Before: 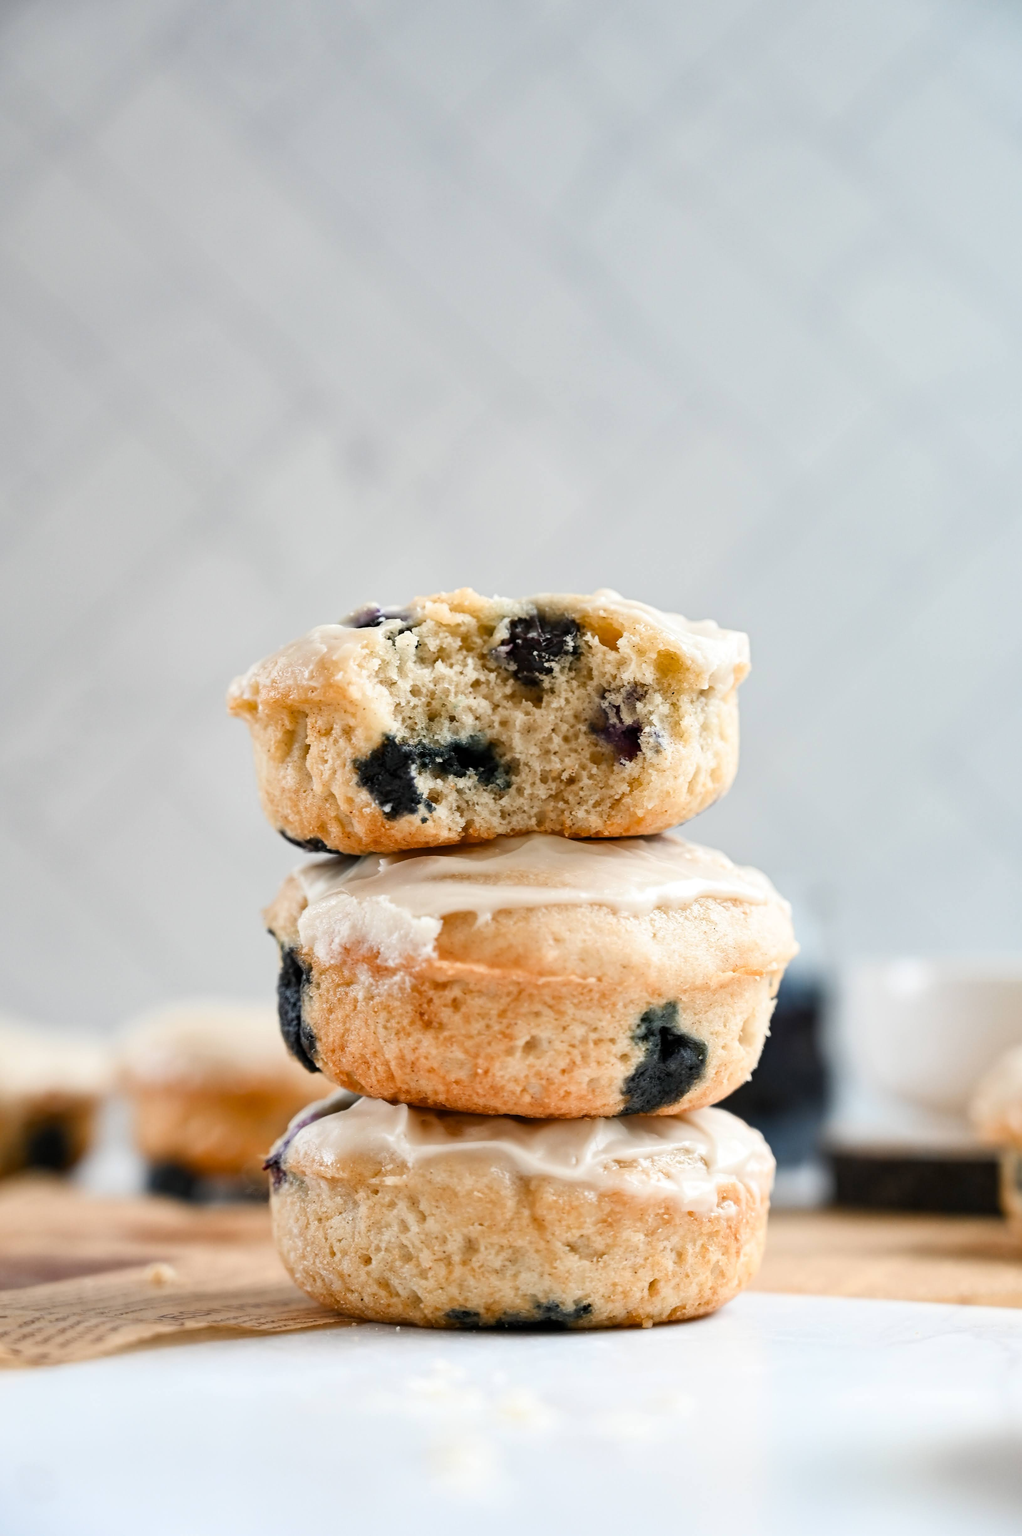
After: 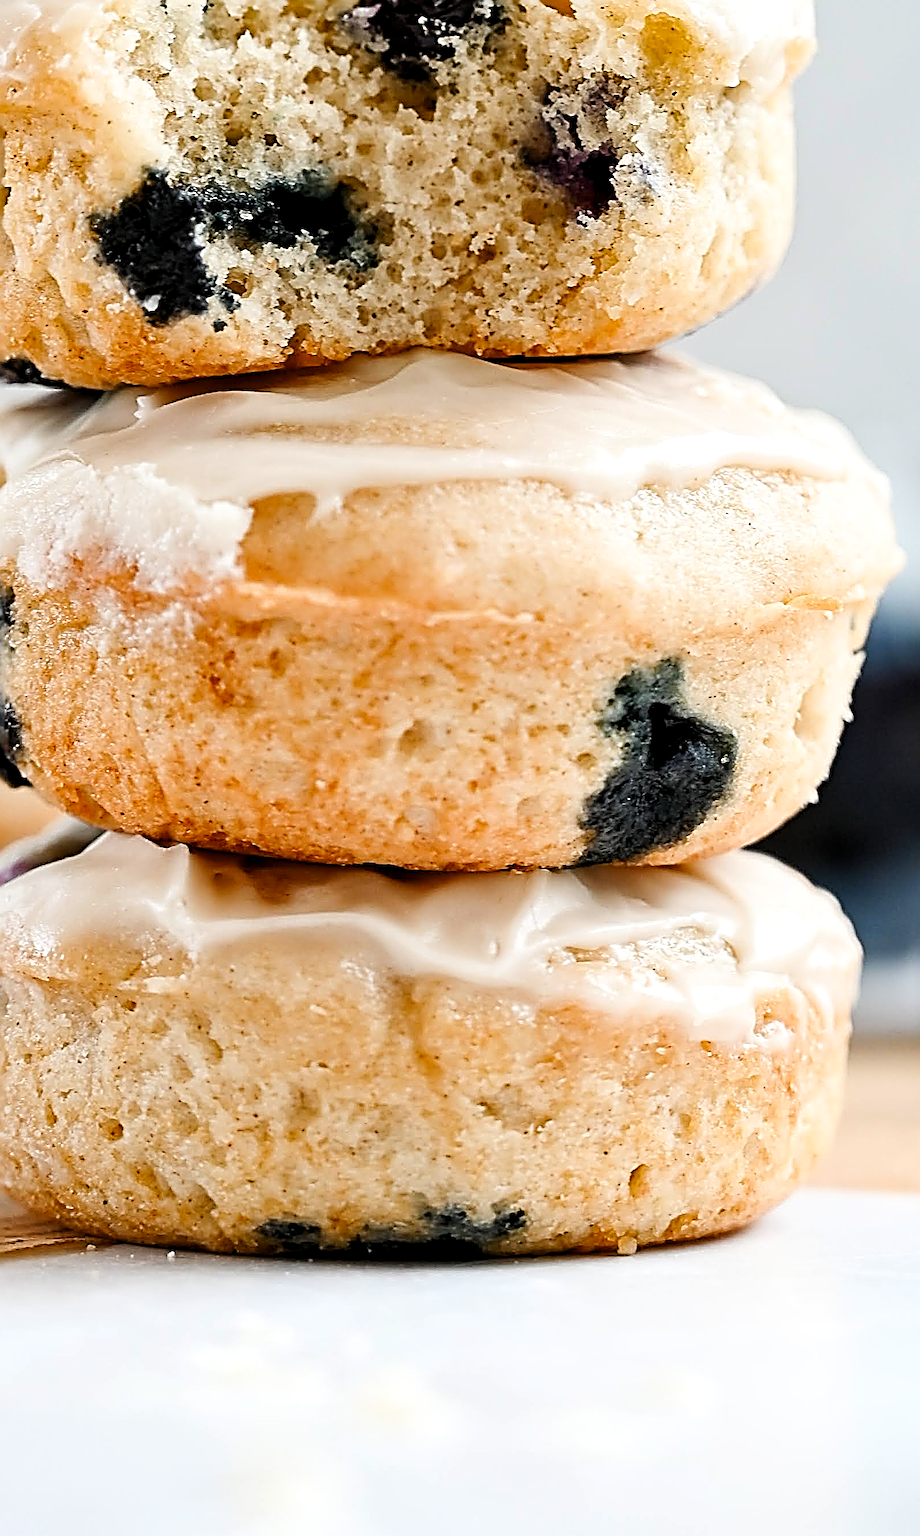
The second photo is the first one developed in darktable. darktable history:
exposure: black level correction 0.004, exposure 0.016 EV, compensate highlight preservation false
crop: left 29.813%, top 41.826%, right 20.898%, bottom 3.487%
tone curve: curves: ch0 [(0, 0.008) (0.107, 0.091) (0.283, 0.287) (0.461, 0.498) (0.64, 0.679) (0.822, 0.841) (0.998, 0.978)]; ch1 [(0, 0) (0.316, 0.349) (0.466, 0.442) (0.502, 0.5) (0.527, 0.519) (0.561, 0.553) (0.608, 0.629) (0.669, 0.704) (0.859, 0.899) (1, 1)]; ch2 [(0, 0) (0.33, 0.301) (0.421, 0.443) (0.473, 0.498) (0.502, 0.504) (0.522, 0.525) (0.592, 0.61) (0.705, 0.7) (1, 1)], preserve colors none
levels: levels [0.016, 0.492, 0.969]
sharpen: radius 3.144, amount 1.738
